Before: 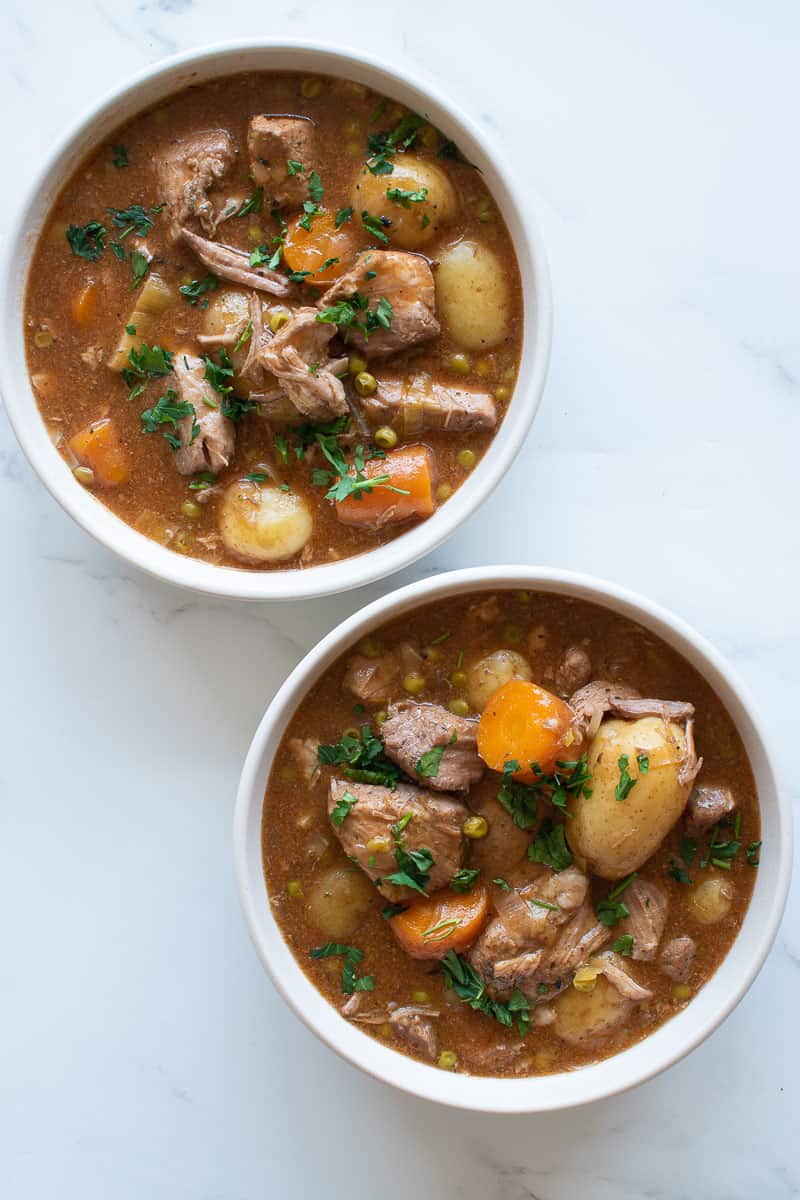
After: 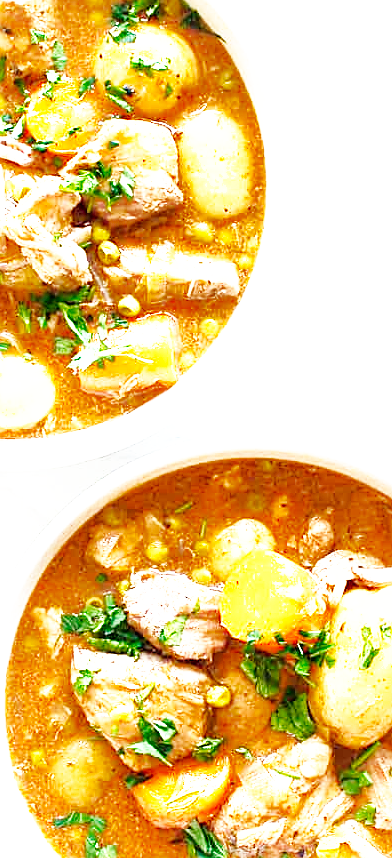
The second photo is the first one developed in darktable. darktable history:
shadows and highlights: on, module defaults
sharpen: on, module defaults
exposure: black level correction 0.001, exposure 1.828 EV, compensate exposure bias true, compensate highlight preservation false
crop: left 32.164%, top 10.999%, right 18.758%, bottom 17.477%
base curve: curves: ch0 [(0, 0) (0.007, 0.004) (0.027, 0.03) (0.046, 0.07) (0.207, 0.54) (0.442, 0.872) (0.673, 0.972) (1, 1)], preserve colors none
